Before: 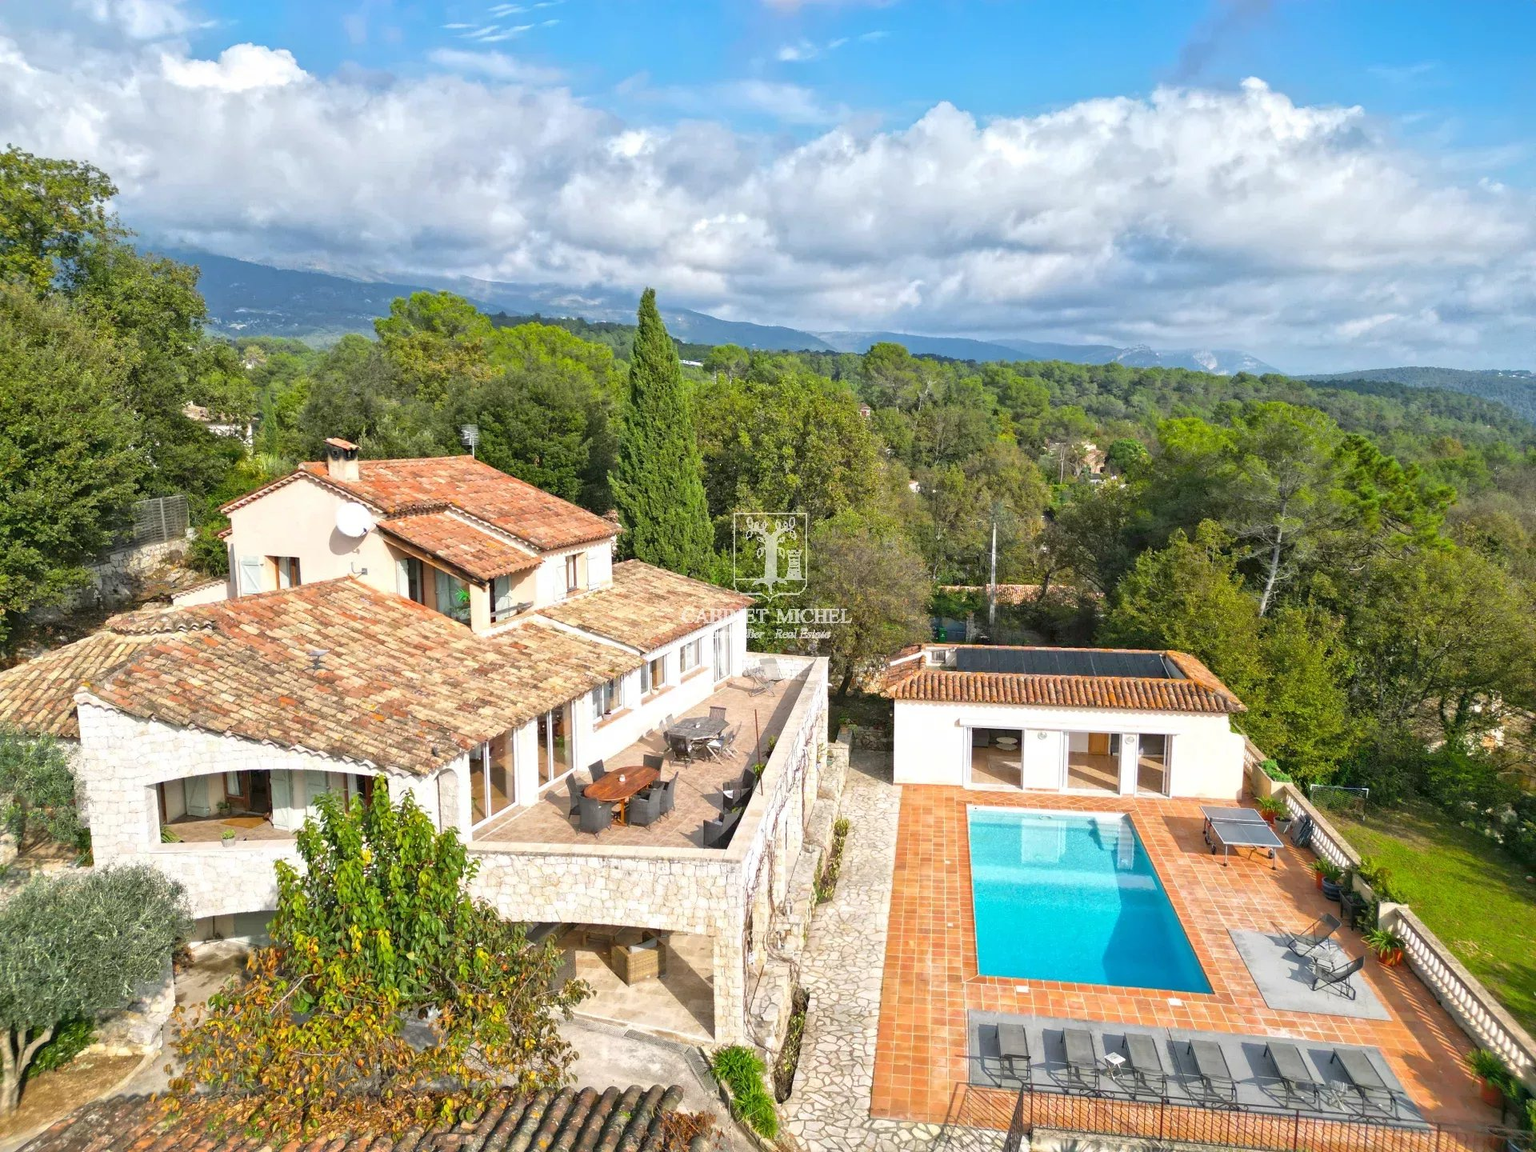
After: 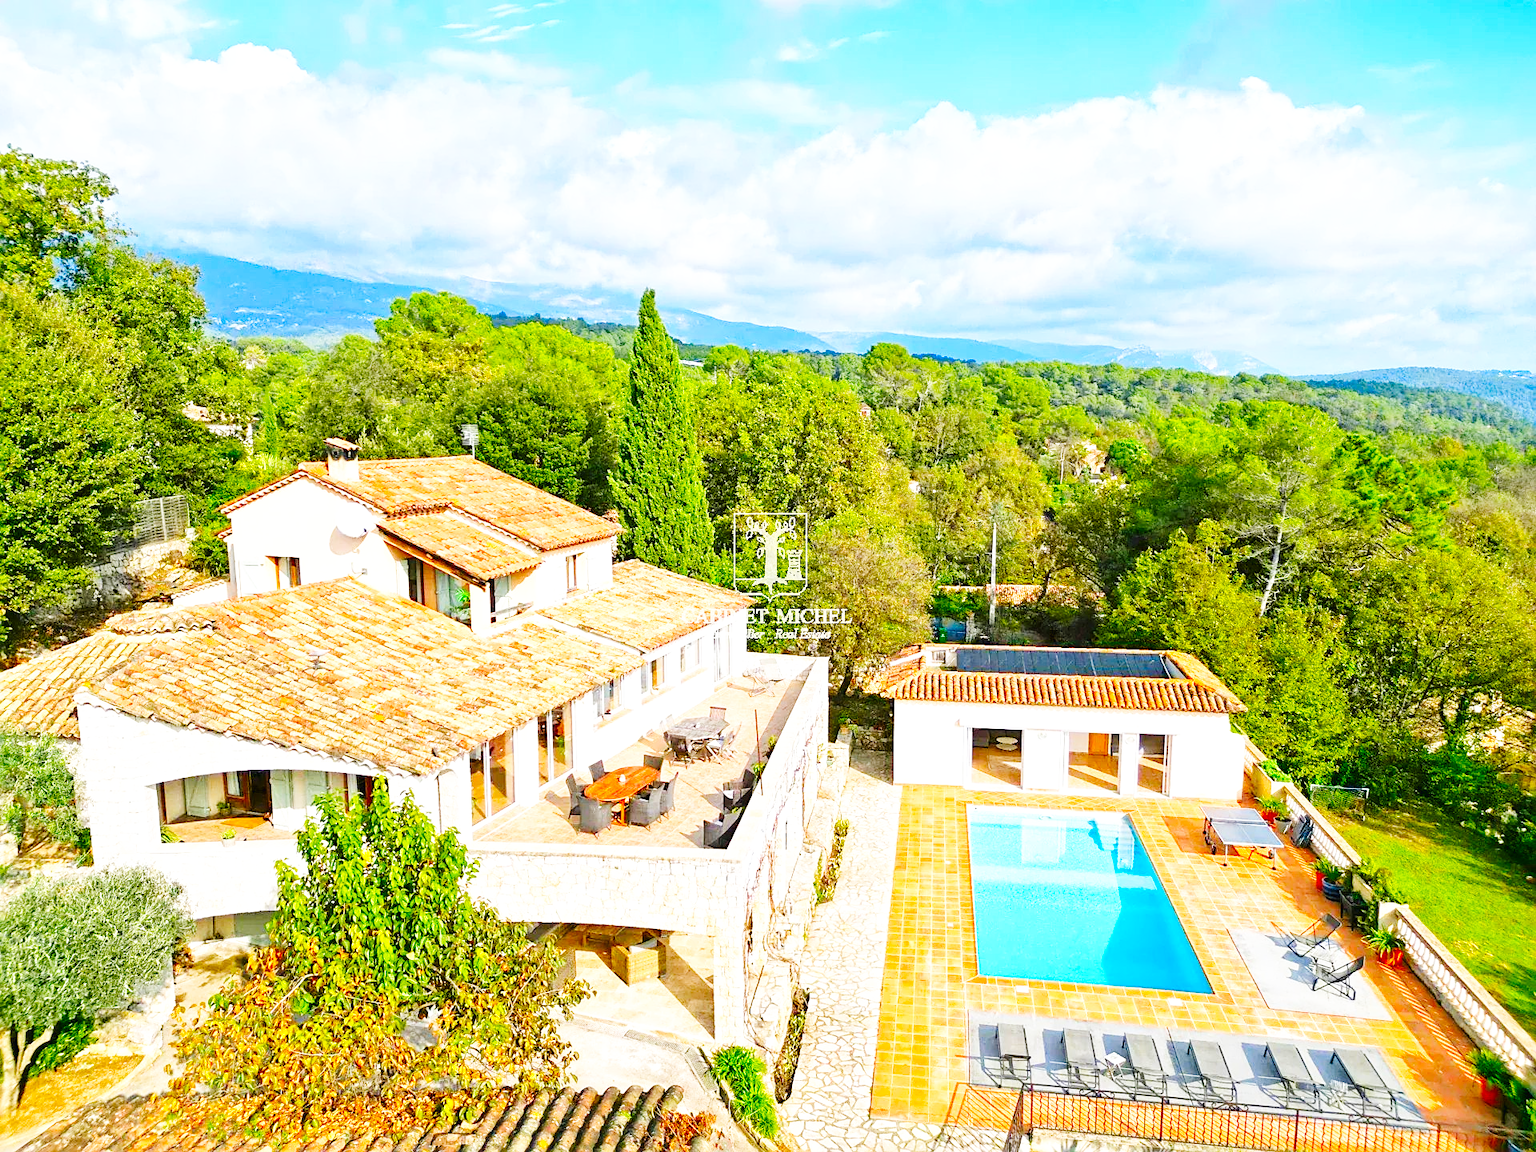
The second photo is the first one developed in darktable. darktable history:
base curve: curves: ch0 [(0, 0.003) (0.001, 0.002) (0.006, 0.004) (0.02, 0.022) (0.048, 0.086) (0.094, 0.234) (0.162, 0.431) (0.258, 0.629) (0.385, 0.8) (0.548, 0.918) (0.751, 0.988) (1, 1)], preserve colors none
sharpen: on, module defaults
color contrast: green-magenta contrast 1.55, blue-yellow contrast 1.83
